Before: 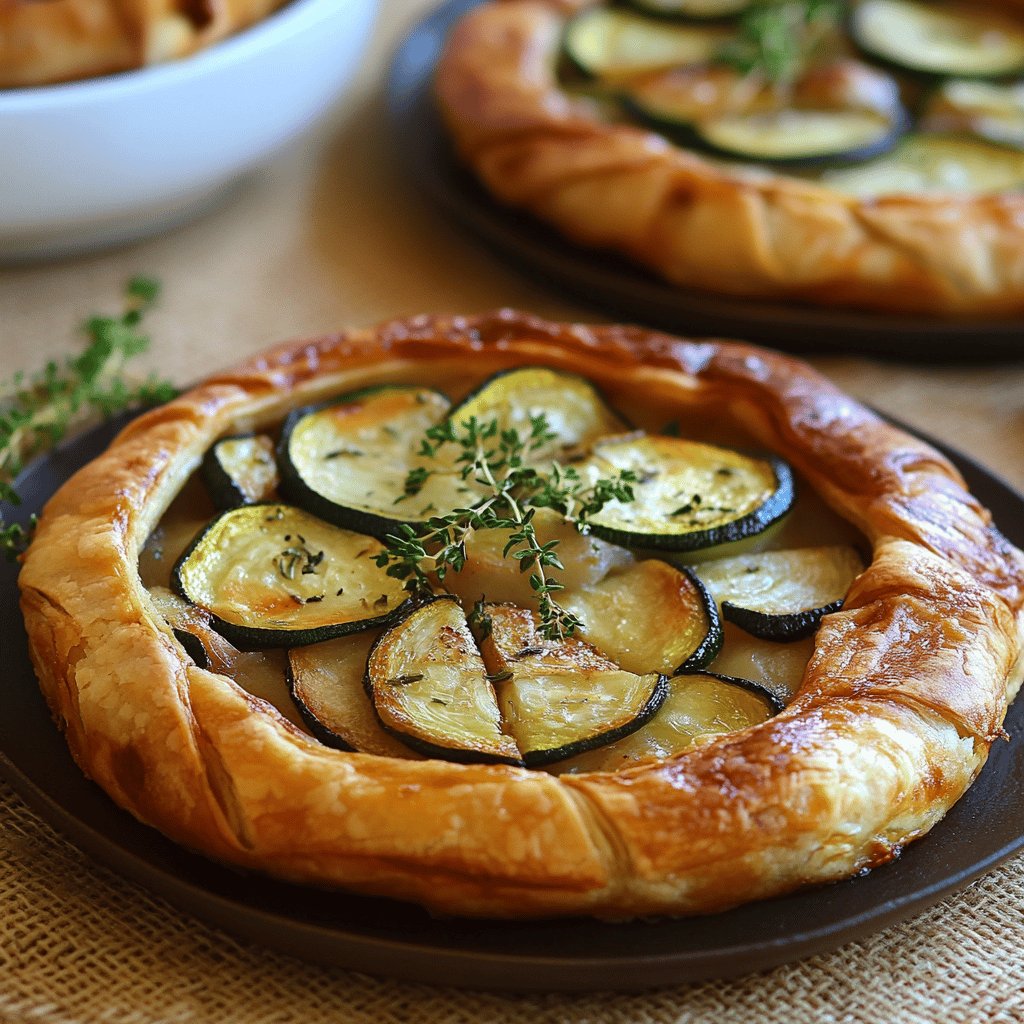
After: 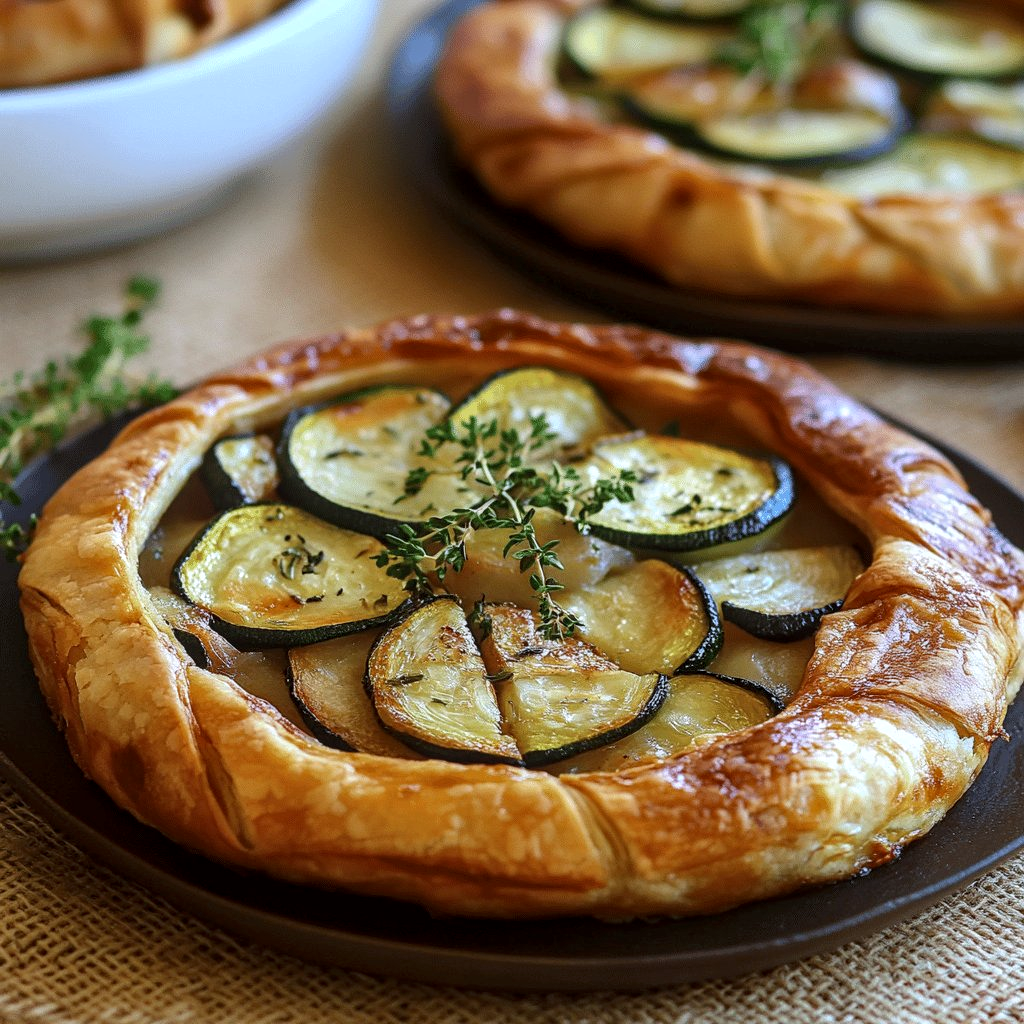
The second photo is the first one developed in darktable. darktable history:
white balance: red 0.983, blue 1.036
local contrast: on, module defaults
